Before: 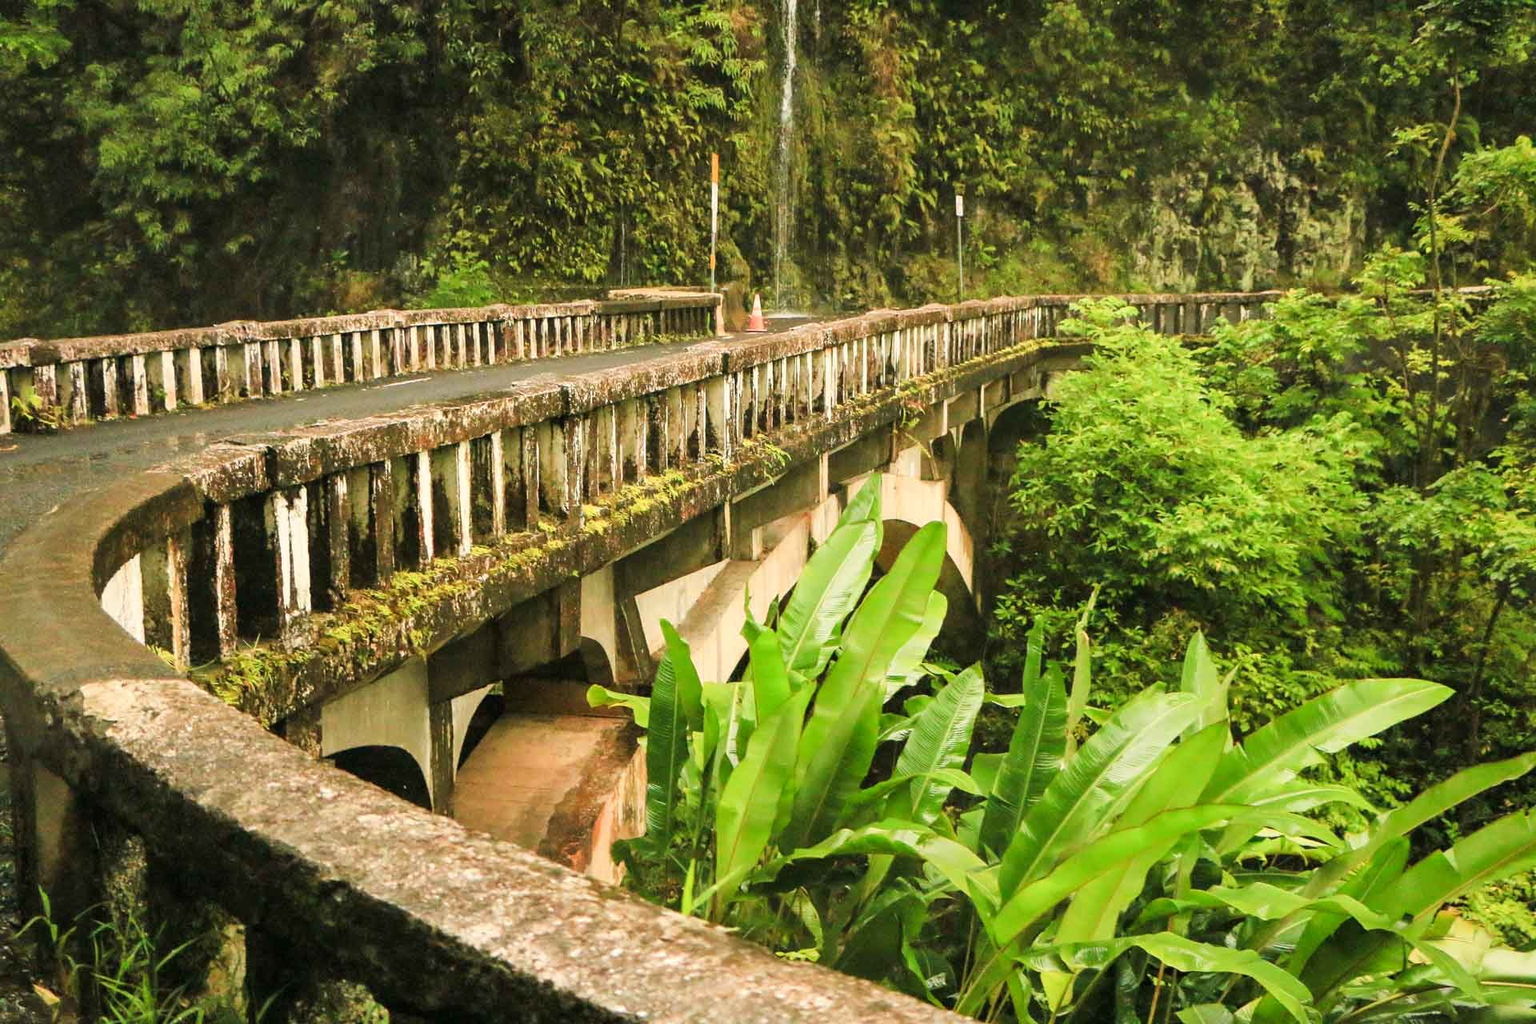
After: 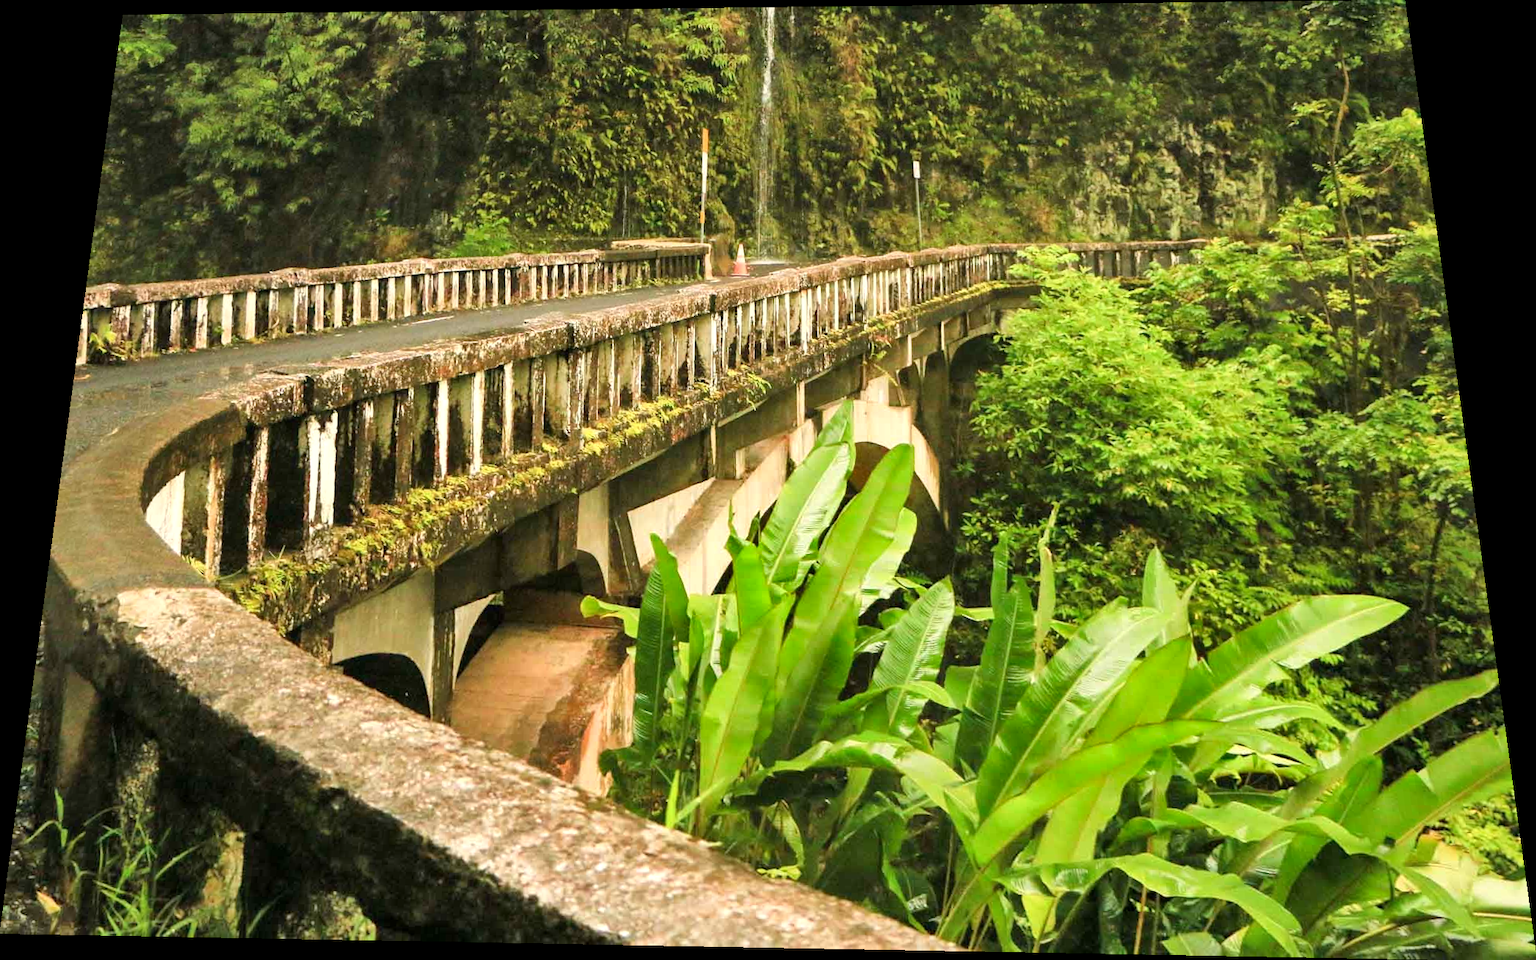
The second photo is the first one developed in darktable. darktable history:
color zones: curves: ch0 [(0, 0.5) (0.143, 0.5) (0.286, 0.5) (0.429, 0.5) (0.571, 0.5) (0.714, 0.476) (0.857, 0.5) (1, 0.5)]; ch2 [(0, 0.5) (0.143, 0.5) (0.286, 0.5) (0.429, 0.5) (0.571, 0.5) (0.714, 0.487) (0.857, 0.5) (1, 0.5)]
shadows and highlights: shadows 30.63, highlights -63.22, shadows color adjustment 98%, highlights color adjustment 58.61%, soften with gaussian
rotate and perspective: rotation 0.128°, lens shift (vertical) -0.181, lens shift (horizontal) -0.044, shear 0.001, automatic cropping off
exposure: black level correction 0.001, exposure 0.191 EV, compensate highlight preservation false
